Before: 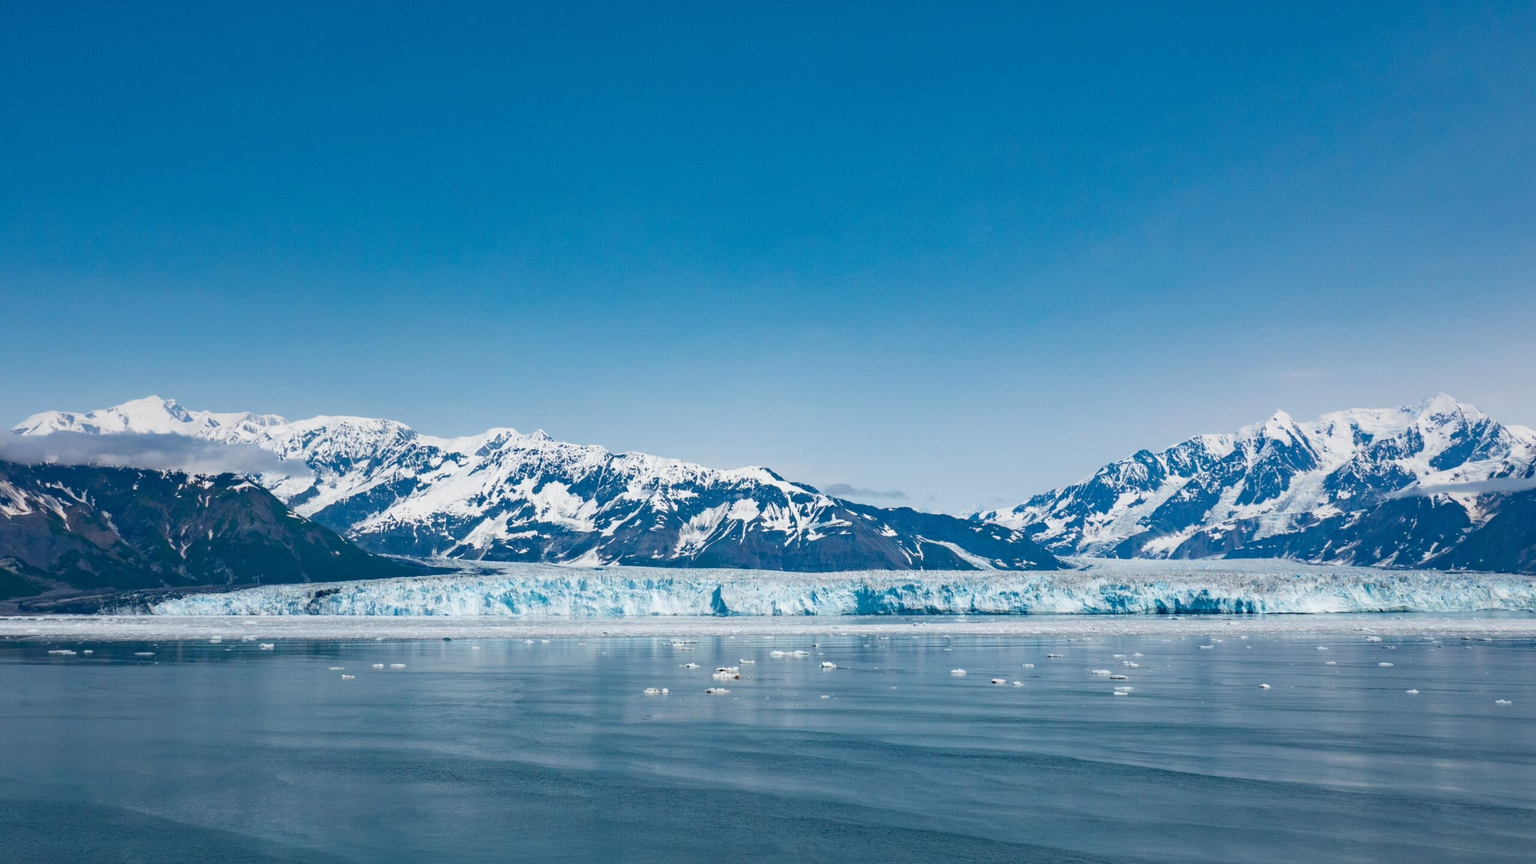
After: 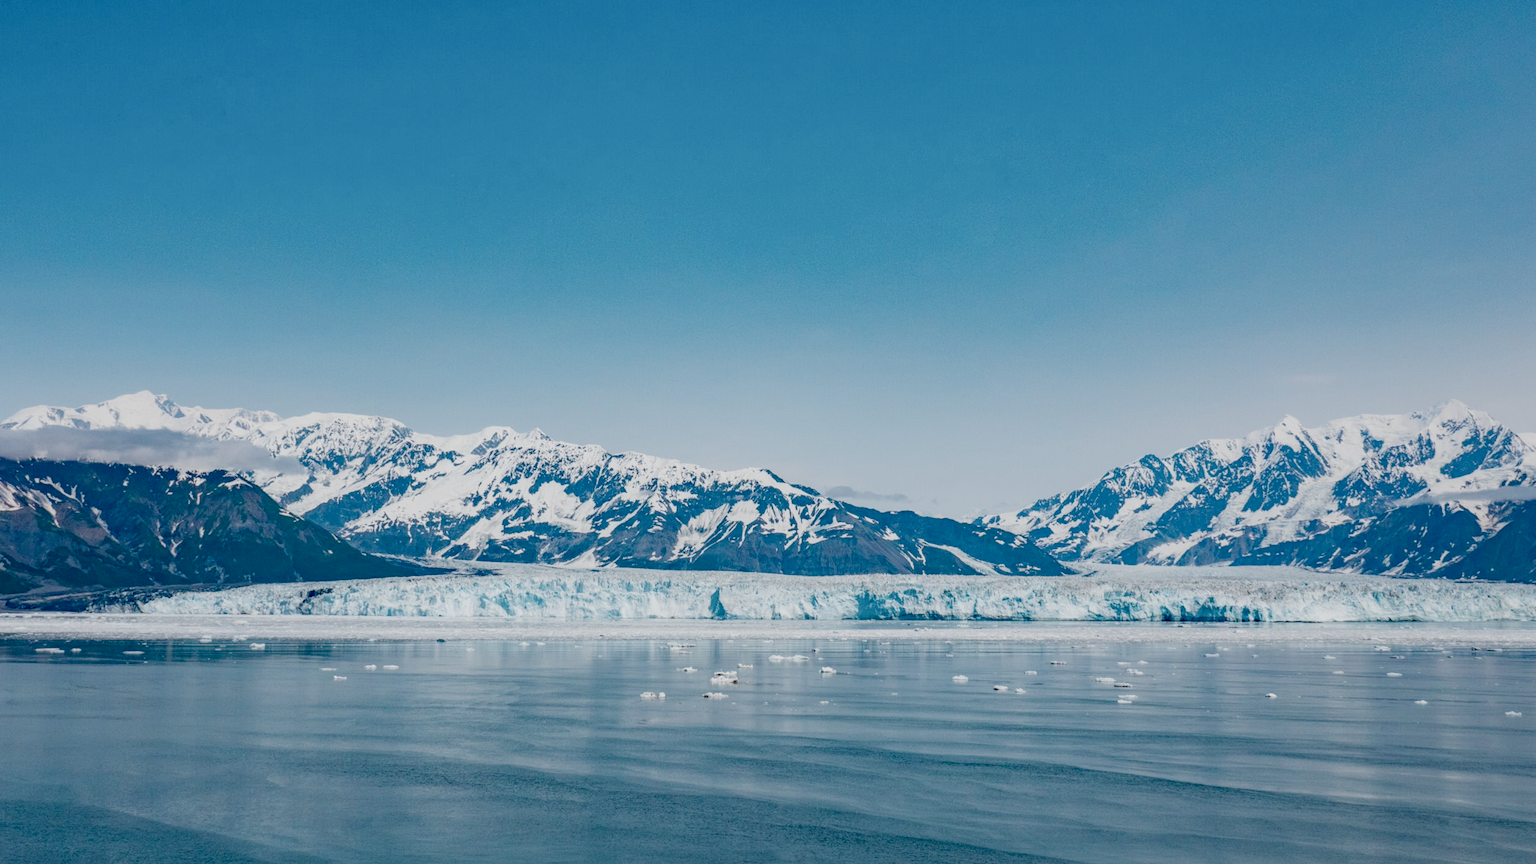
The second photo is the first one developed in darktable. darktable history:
crop and rotate: angle -0.5°
local contrast: highlights 60%, shadows 60%, detail 160%
exposure: exposure 0.426 EV, compensate highlight preservation false
filmic rgb: black relative exposure -7 EV, white relative exposure 6 EV, threshold 3 EV, target black luminance 0%, hardness 2.73, latitude 61.22%, contrast 0.691, highlights saturation mix 10%, shadows ↔ highlights balance -0.073%, preserve chrominance no, color science v4 (2020), iterations of high-quality reconstruction 10, contrast in shadows soft, contrast in highlights soft, enable highlight reconstruction true
